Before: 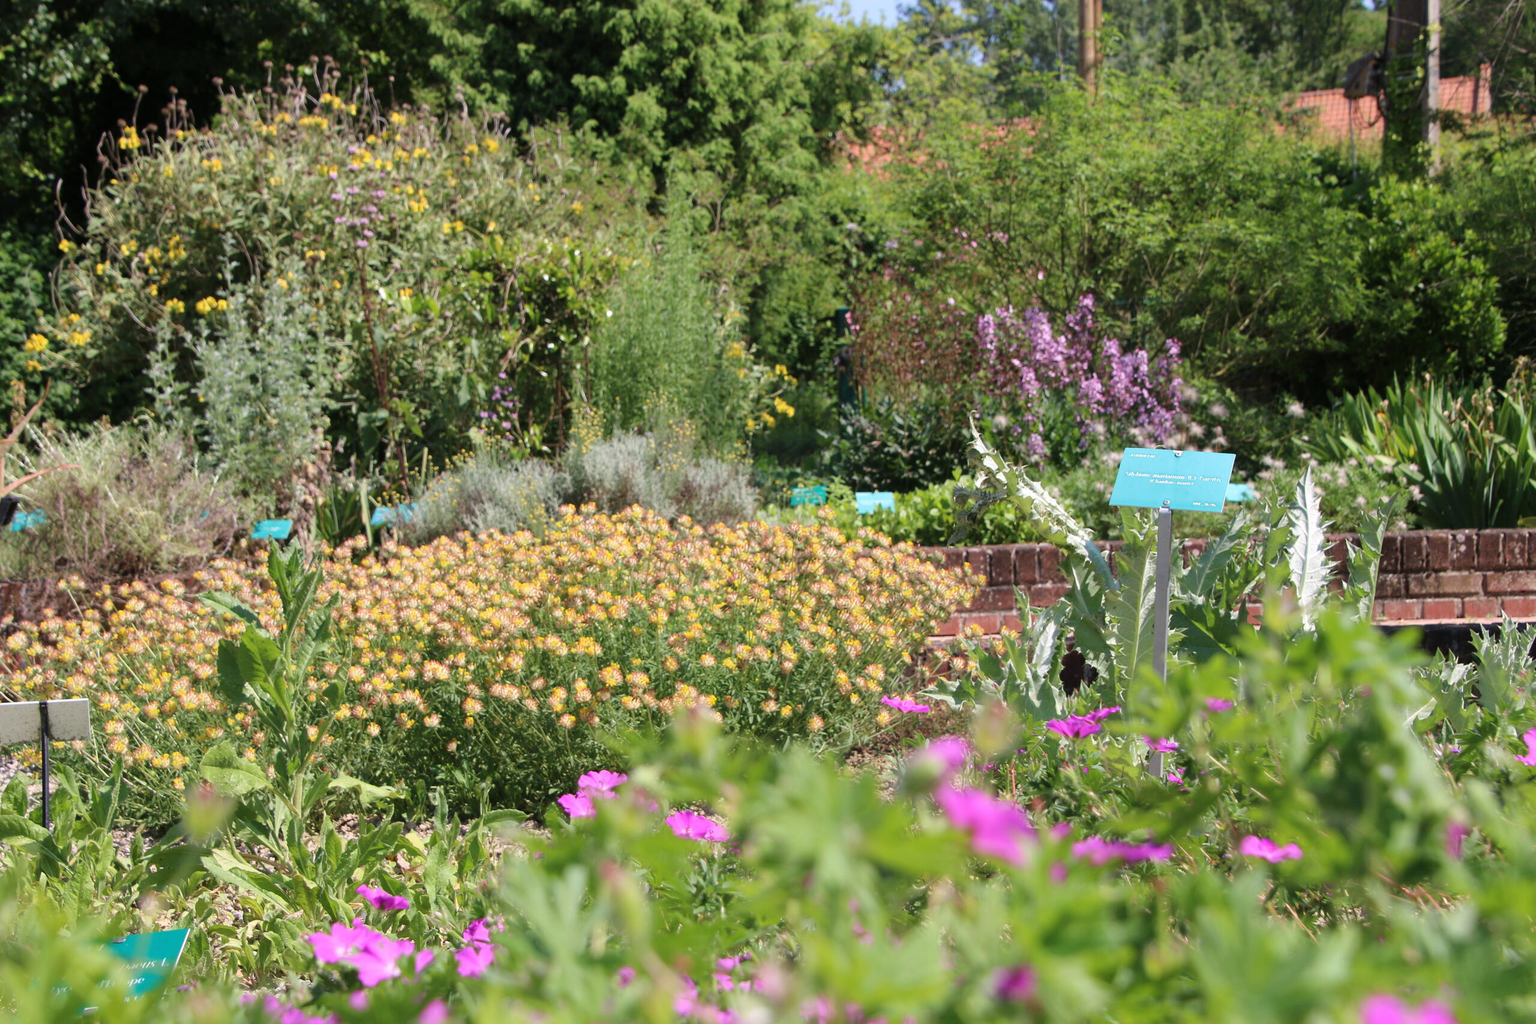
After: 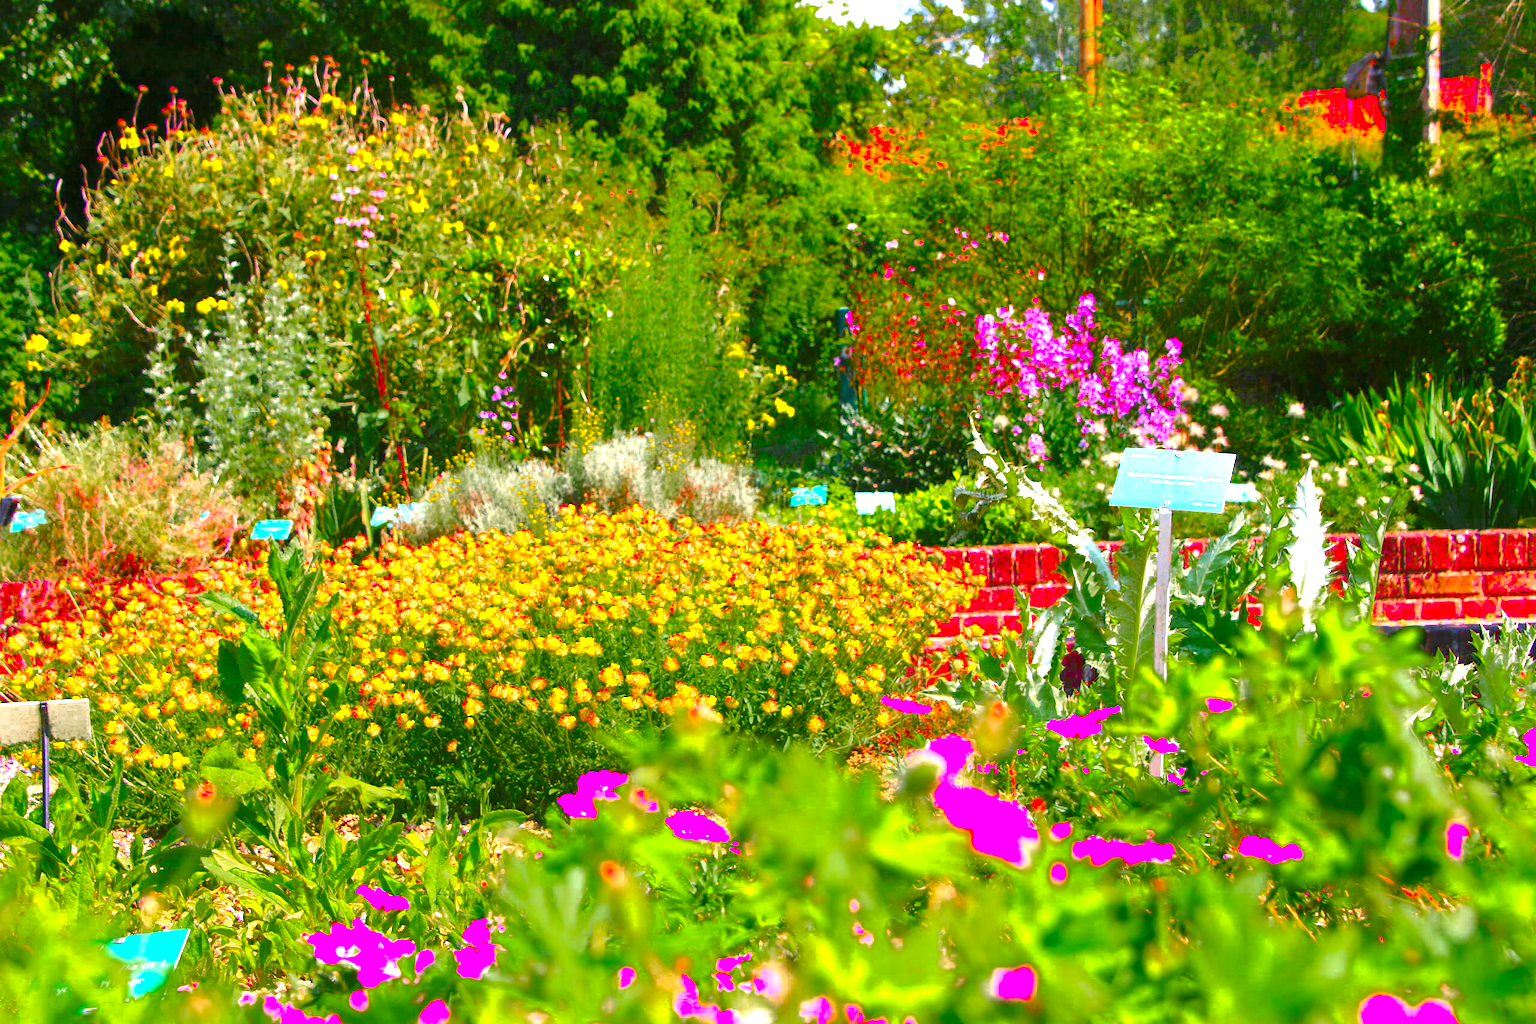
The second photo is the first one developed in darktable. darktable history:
color balance rgb: highlights gain › chroma 1.003%, highlights gain › hue 60.25°, perceptual saturation grading › global saturation 39.05%, perceptual saturation grading › highlights -25.321%, perceptual saturation grading › mid-tones 34.282%, perceptual saturation grading › shadows 35.273%, global vibrance 20%
color zones: curves: ch0 [(0, 0.48) (0.209, 0.398) (0.305, 0.332) (0.429, 0.493) (0.571, 0.5) (0.714, 0.5) (0.857, 0.5) (1, 0.48)]; ch1 [(0, 0.736) (0.143, 0.625) (0.225, 0.371) (0.429, 0.256) (0.571, 0.241) (0.714, 0.213) (0.857, 0.48) (1, 0.736)]; ch2 [(0, 0.448) (0.143, 0.498) (0.286, 0.5) (0.429, 0.5) (0.571, 0.5) (0.714, 0.5) (0.857, 0.5) (1, 0.448)]
exposure: black level correction 0, exposure 1.757 EV, compensate highlight preservation false
color correction: highlights b* -0.046, saturation 2.13
